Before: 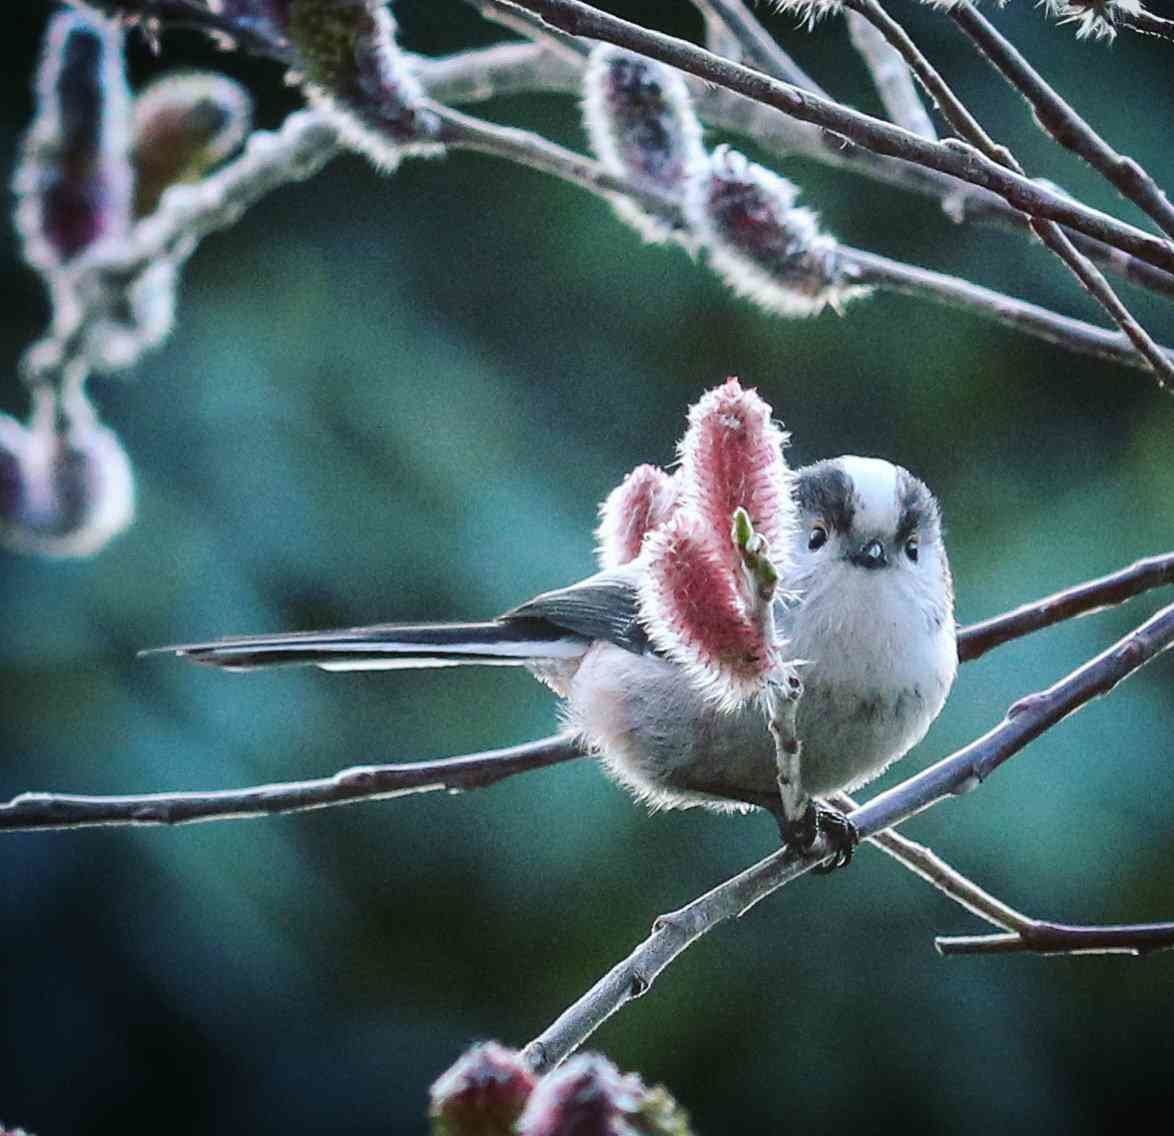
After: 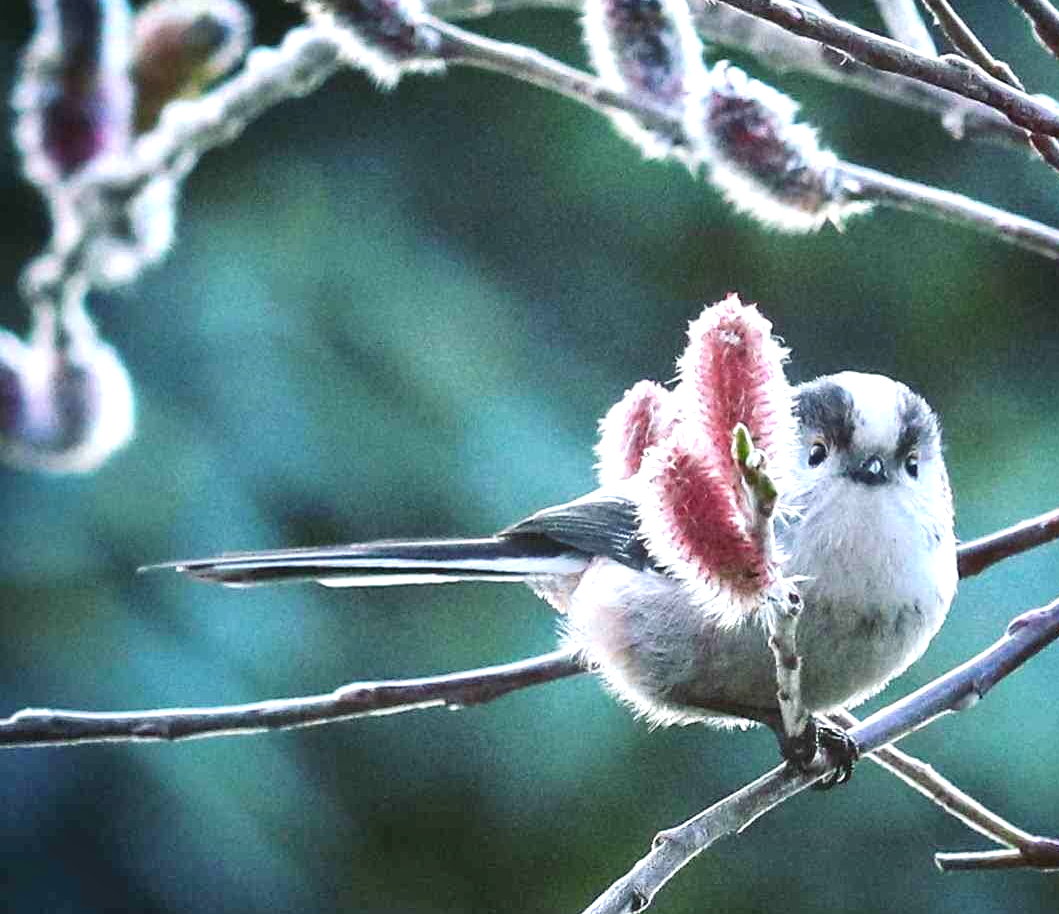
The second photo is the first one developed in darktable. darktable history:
exposure: black level correction 0, exposure 0.703 EV, compensate exposure bias true, compensate highlight preservation false
crop: top 7.405%, right 9.754%, bottom 12.094%
shadows and highlights: low approximation 0.01, soften with gaussian
